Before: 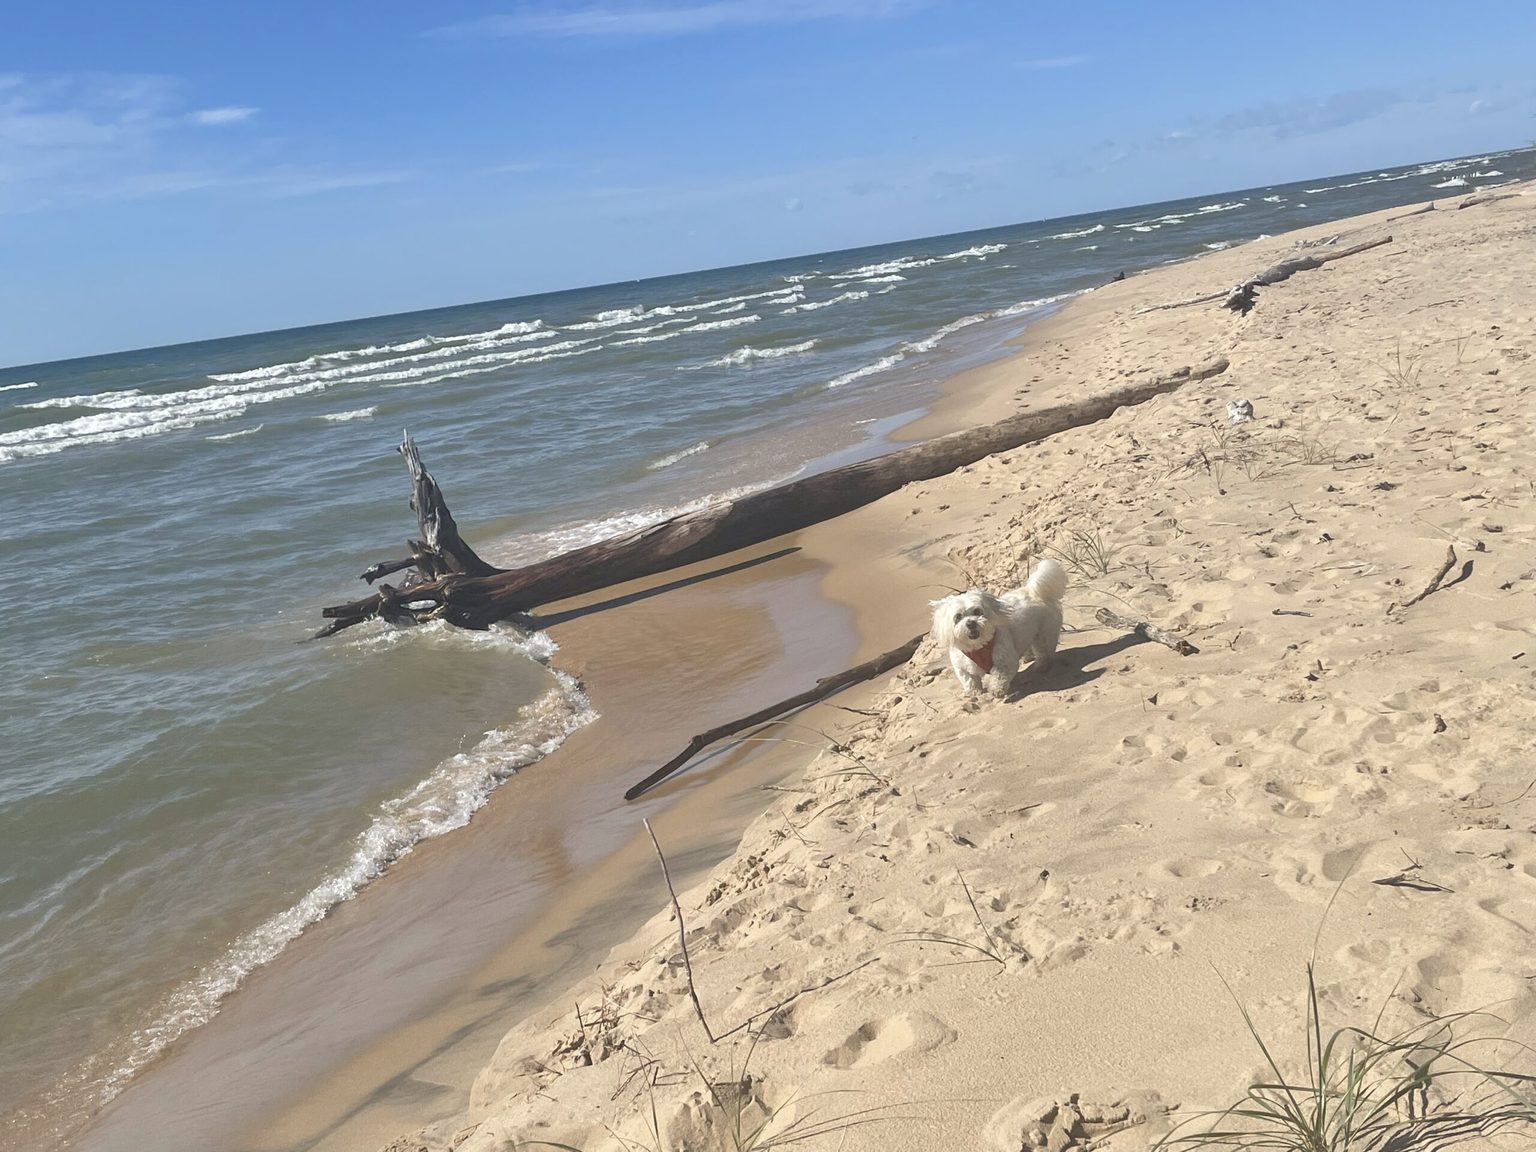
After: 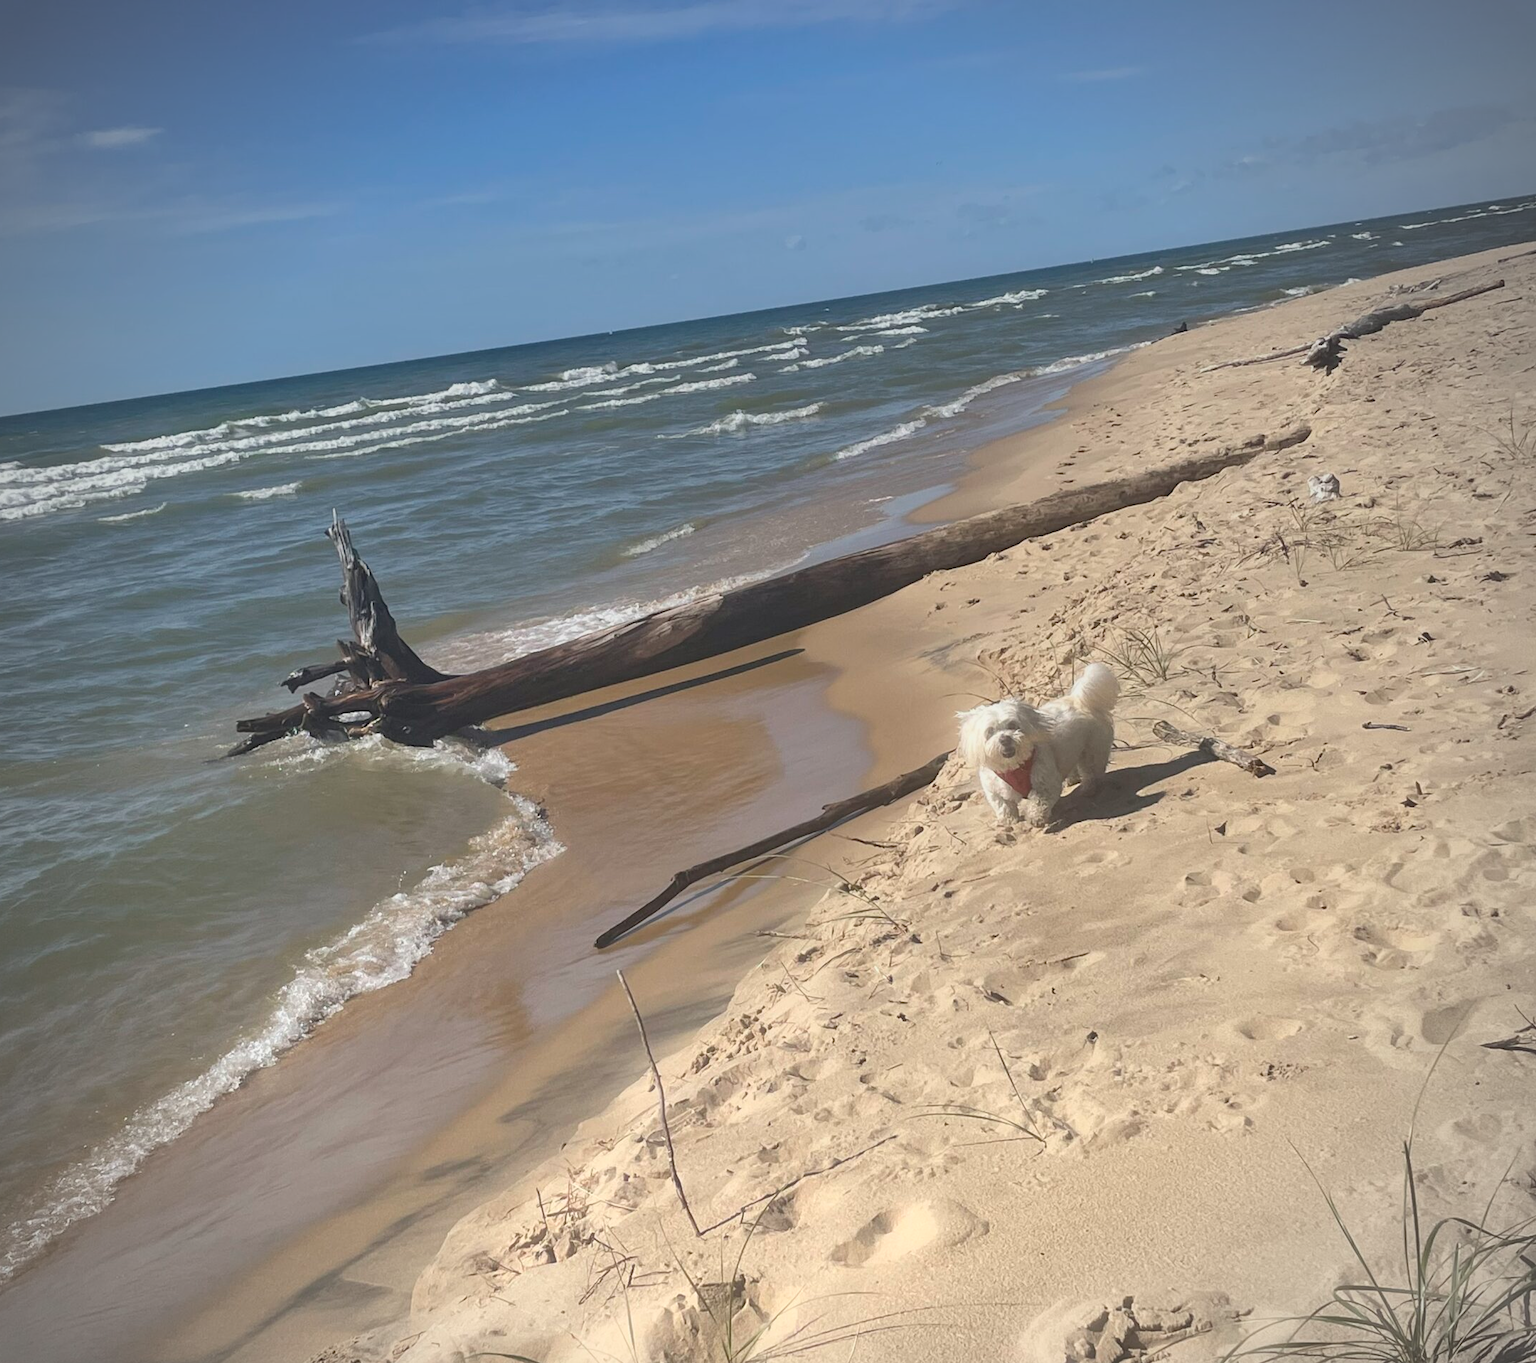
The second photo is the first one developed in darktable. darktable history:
bloom: size 5%, threshold 95%, strength 15%
graduated density: rotation -0.352°, offset 57.64
vignetting: on, module defaults
crop: left 8.026%, right 7.374%
tone equalizer: on, module defaults
